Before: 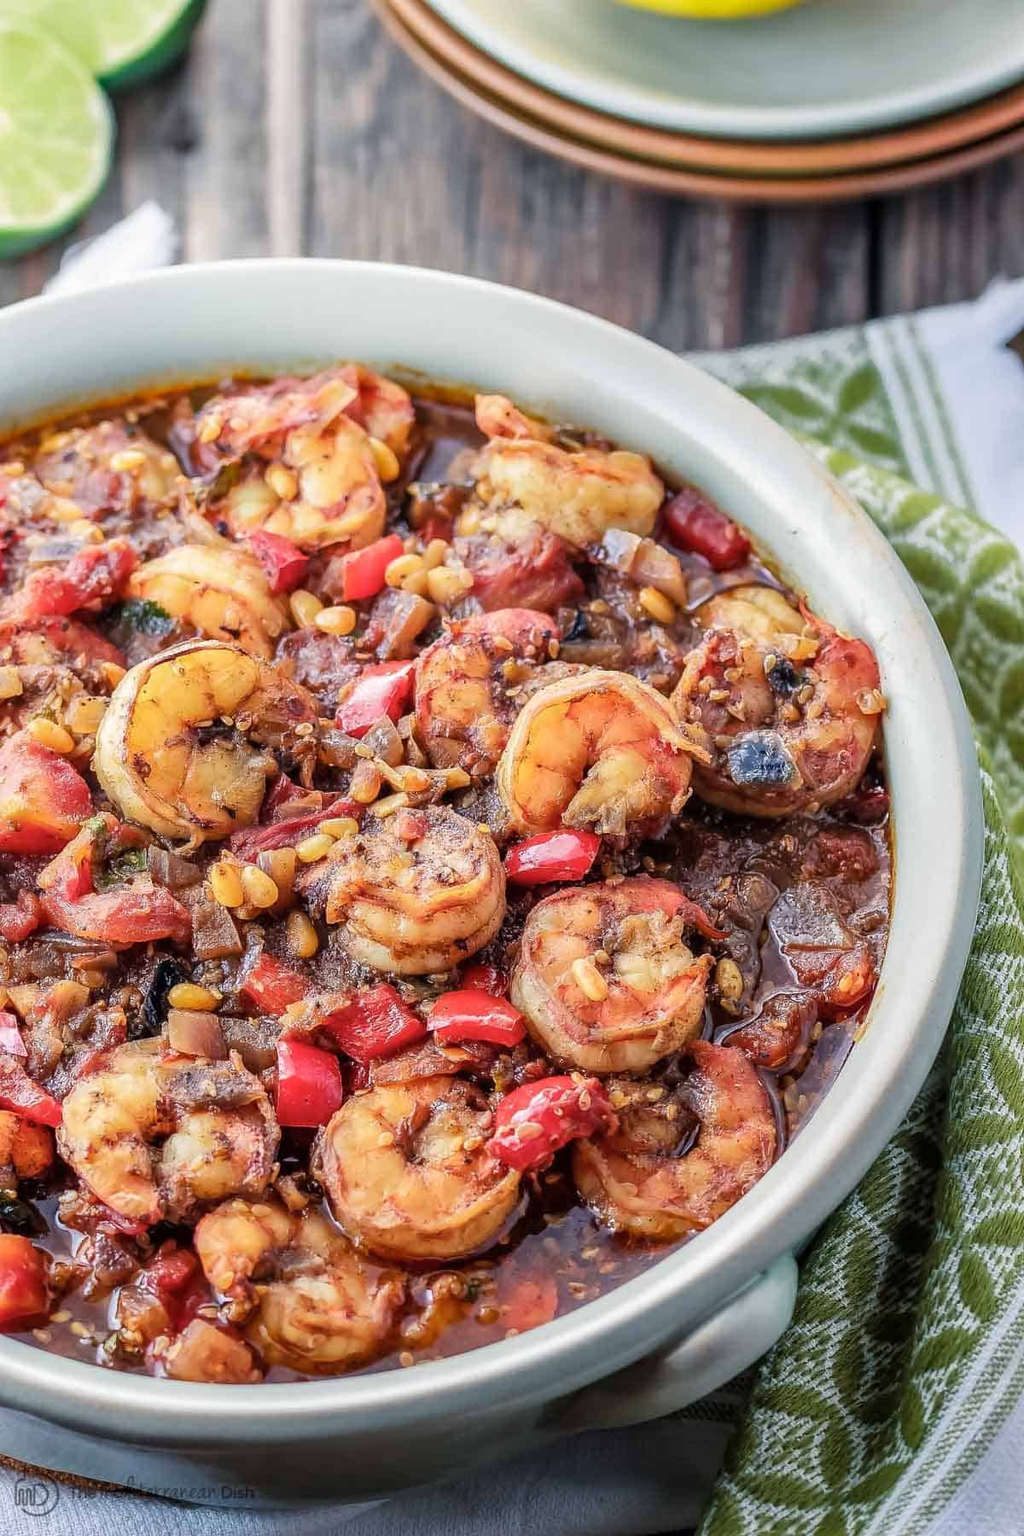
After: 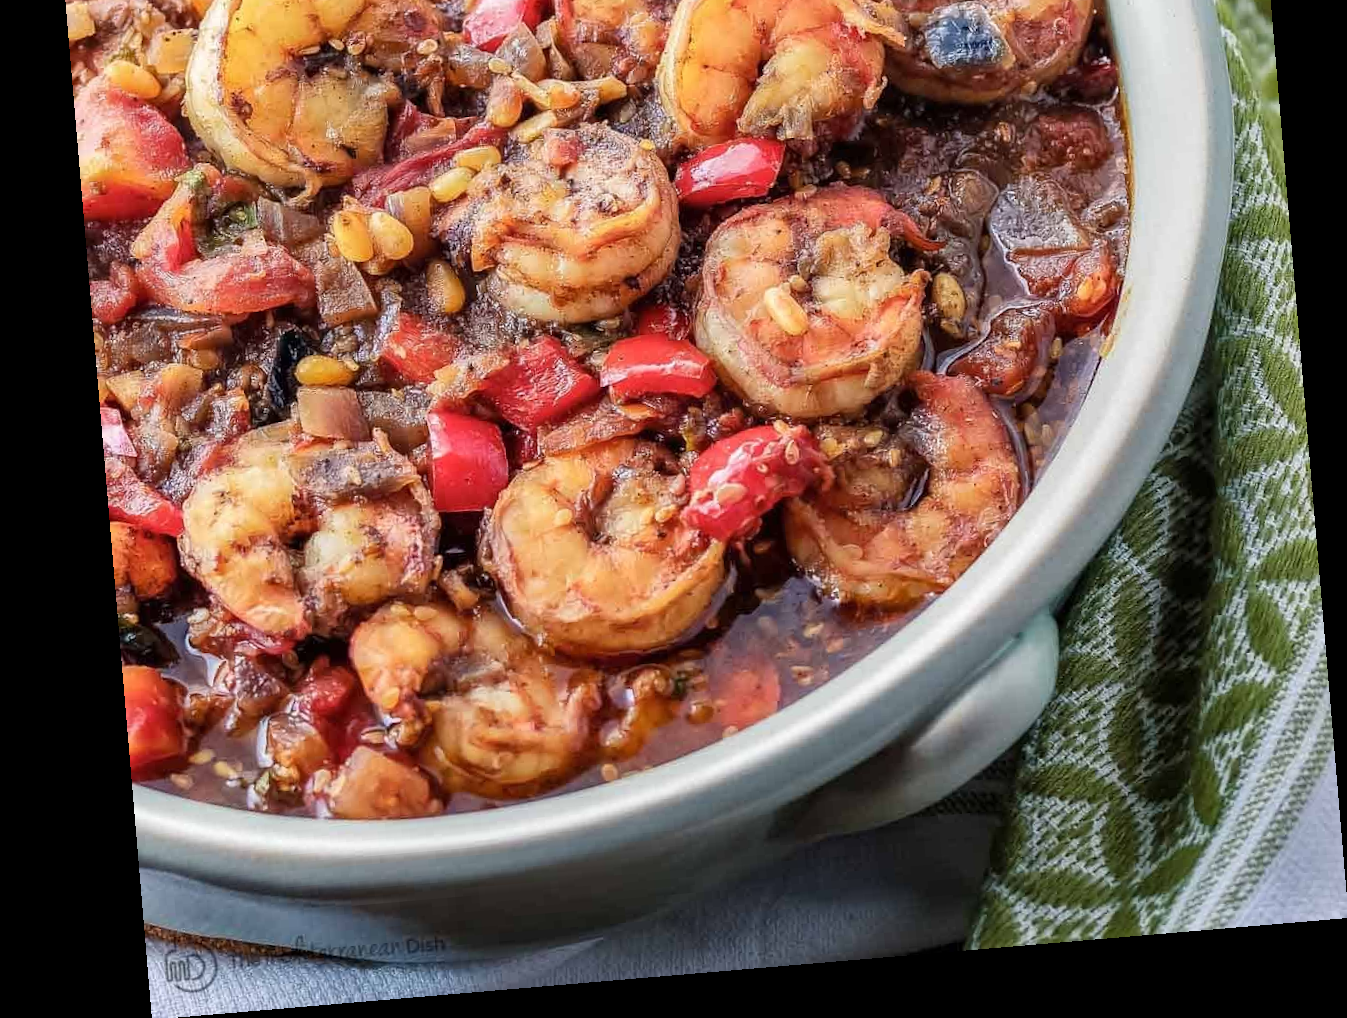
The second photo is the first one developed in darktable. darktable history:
crop and rotate: top 46.237%
rotate and perspective: rotation -4.86°, automatic cropping off
